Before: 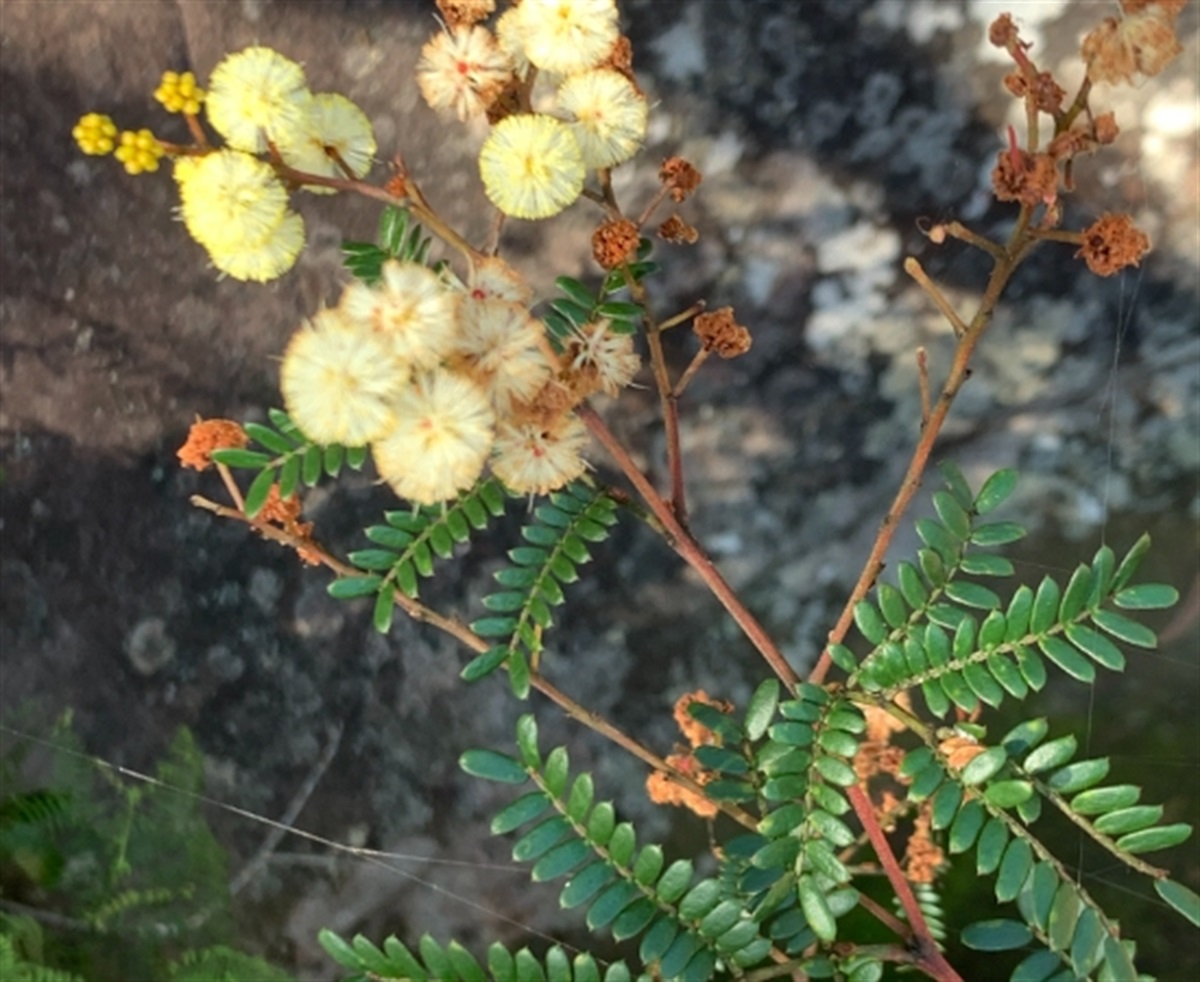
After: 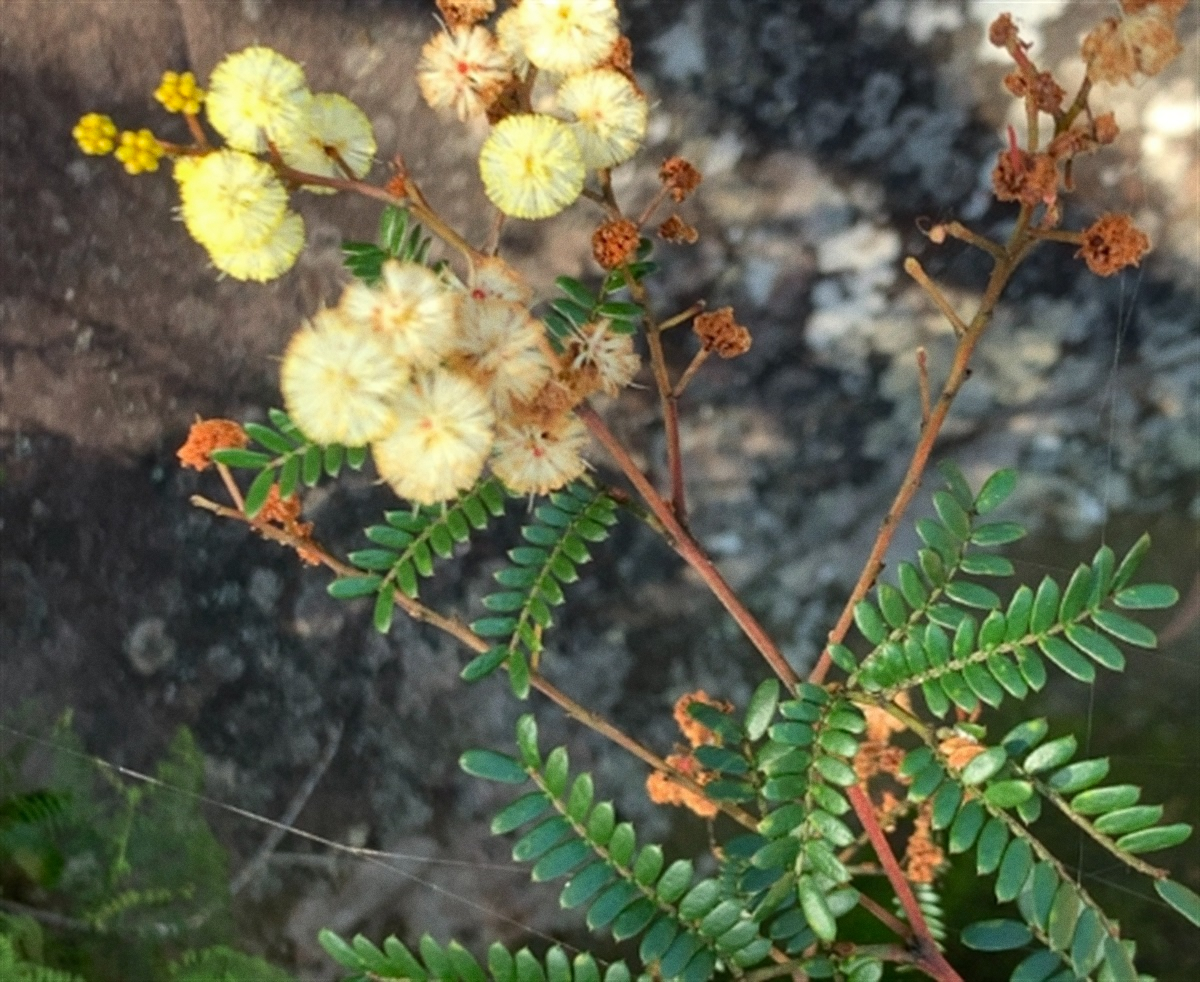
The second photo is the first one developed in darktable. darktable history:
grain: coarseness 0.09 ISO, strength 16.61%
vibrance: on, module defaults
